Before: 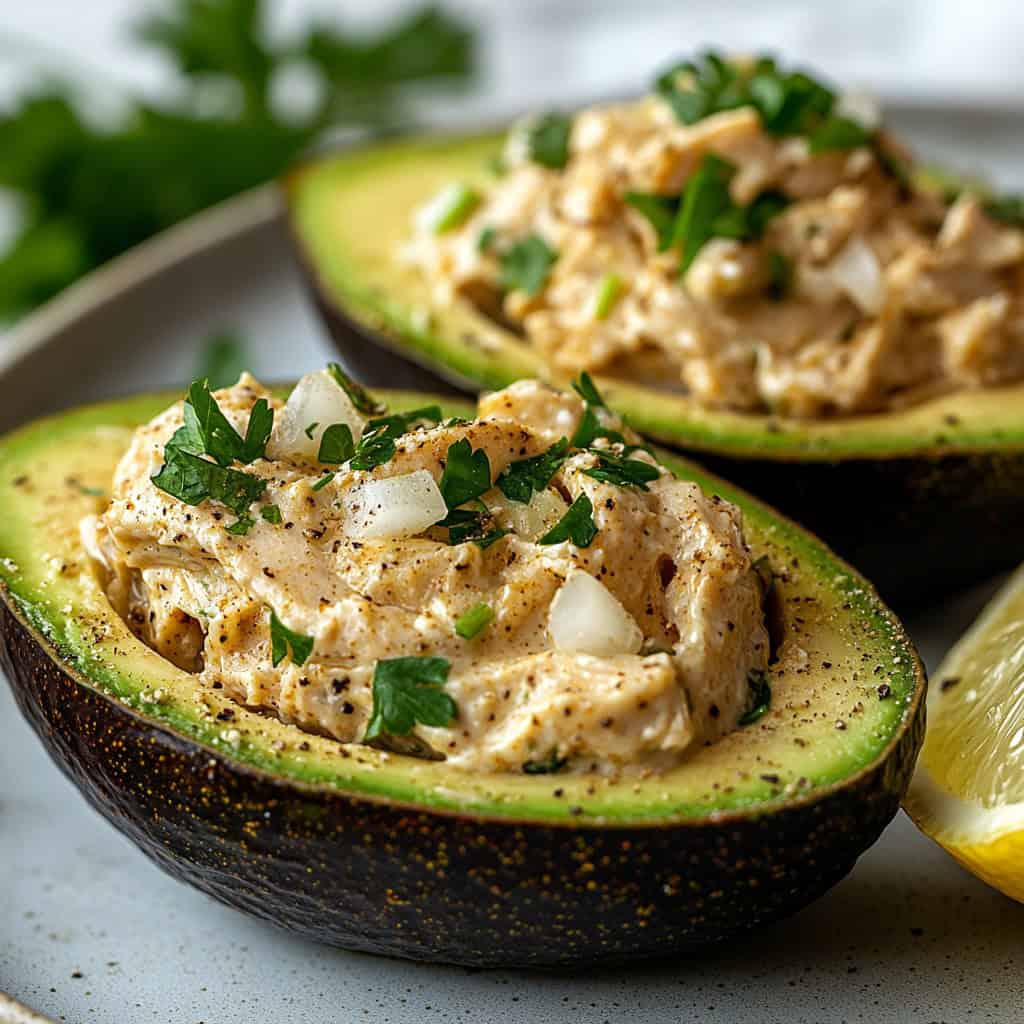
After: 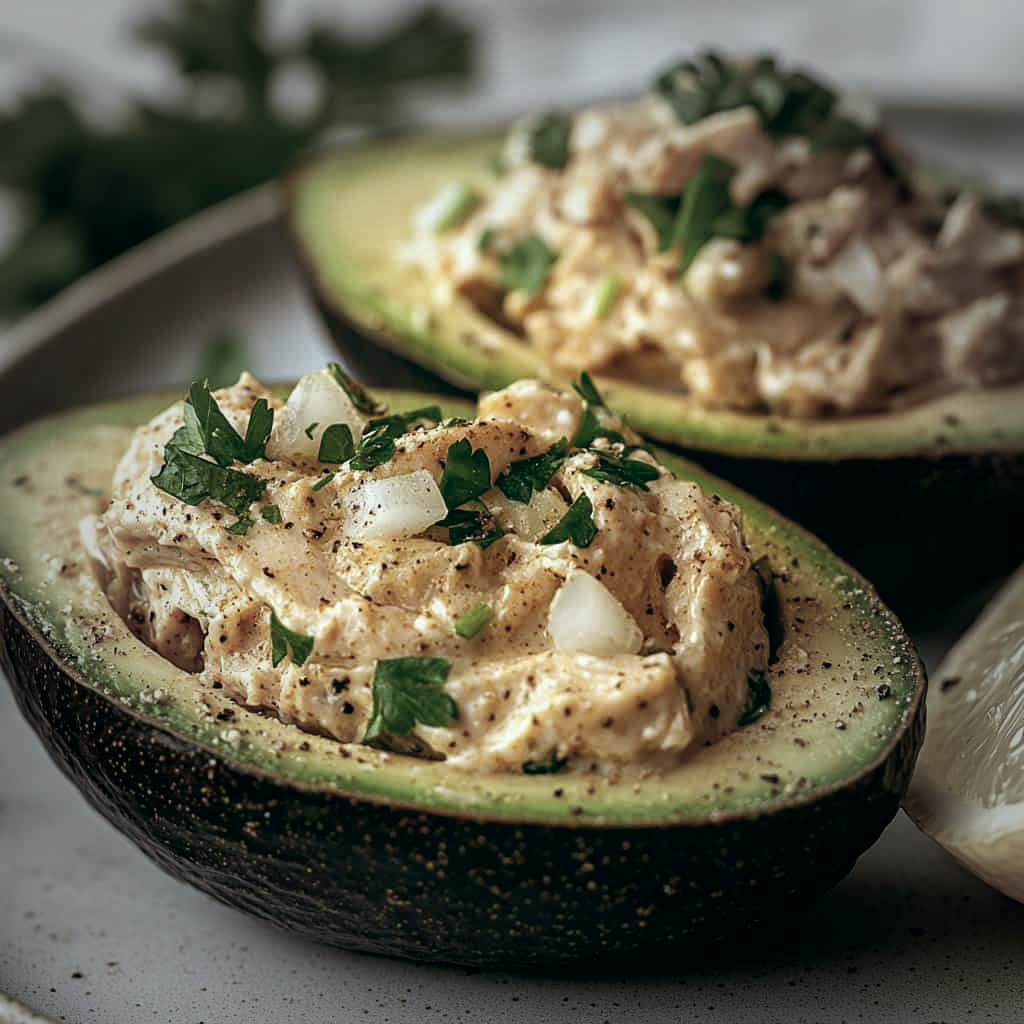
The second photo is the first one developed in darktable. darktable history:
vignetting: fall-off start 48.41%, automatic ratio true, width/height ratio 1.29, unbound false
color balance: lift [1, 0.994, 1.002, 1.006], gamma [0.957, 1.081, 1.016, 0.919], gain [0.97, 0.972, 1.01, 1.028], input saturation 91.06%, output saturation 79.8%
